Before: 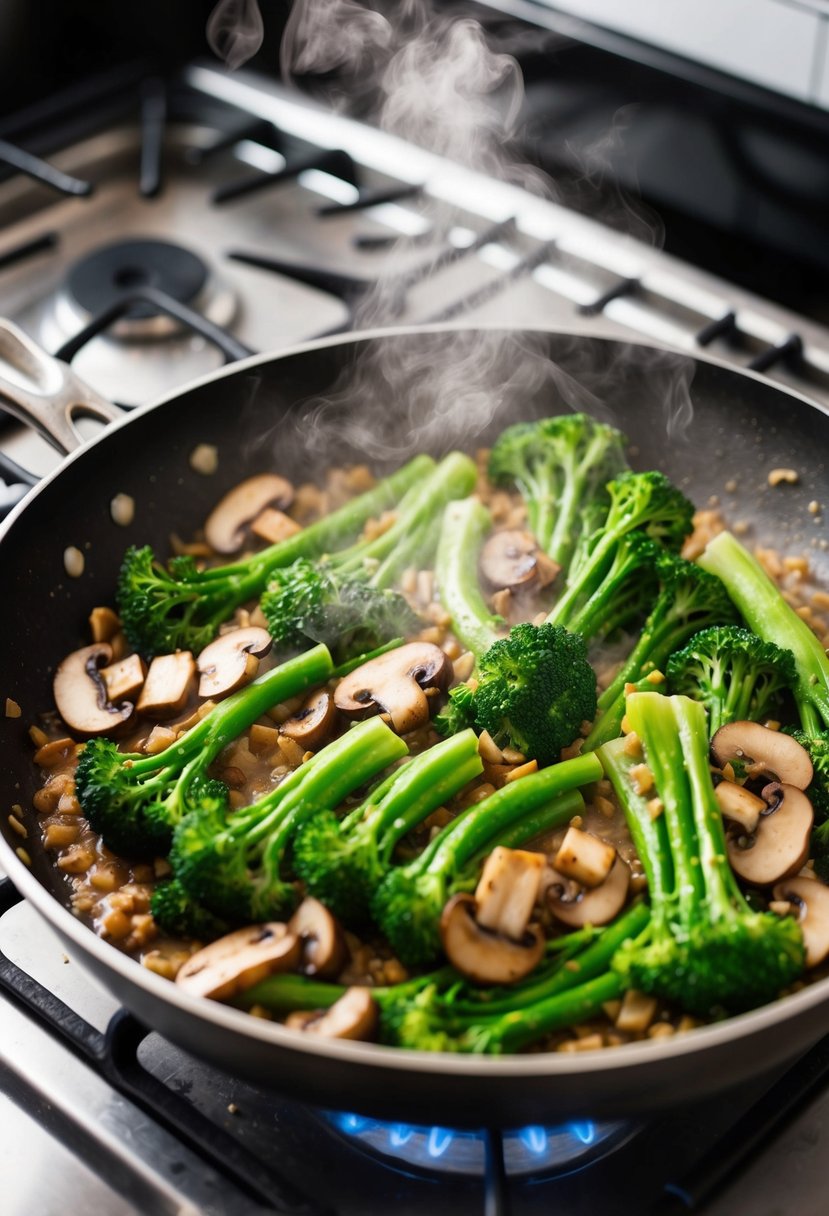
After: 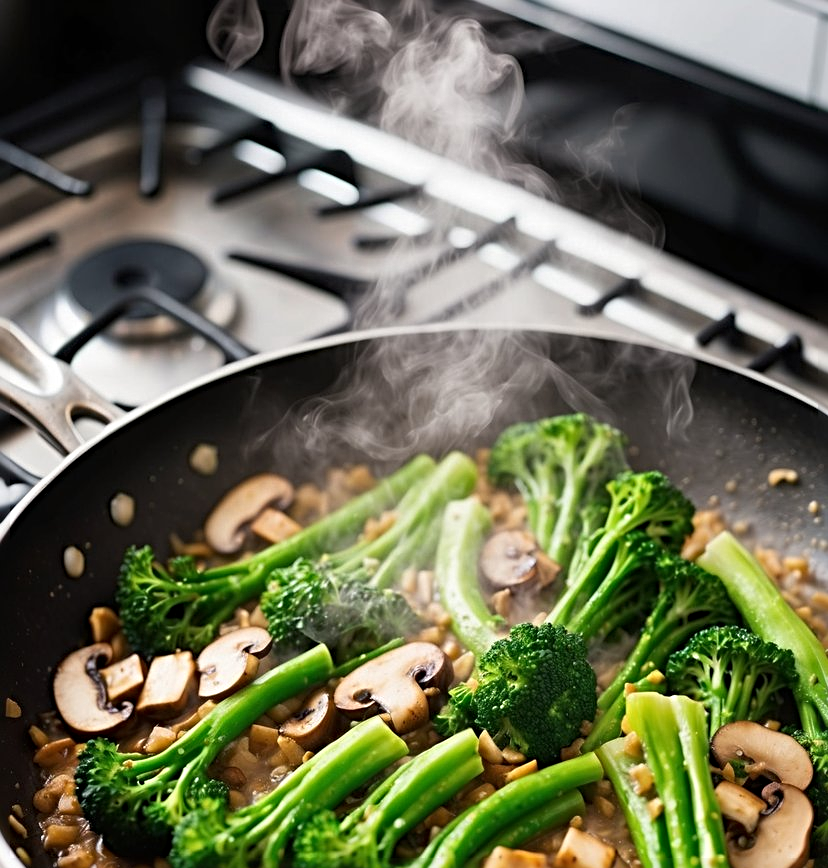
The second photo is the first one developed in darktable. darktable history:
crop: bottom 28.576%
sharpen: radius 4
